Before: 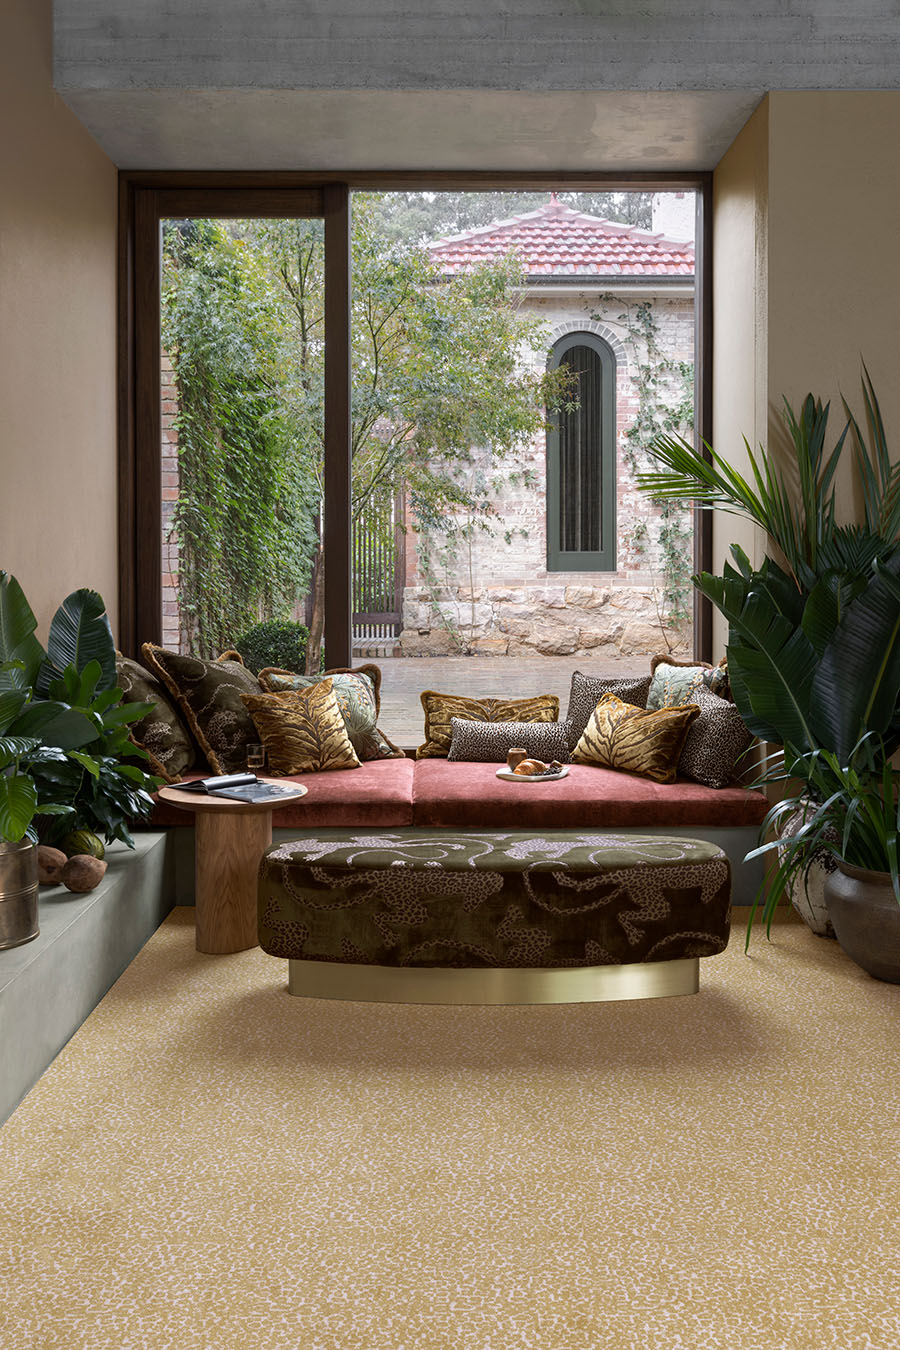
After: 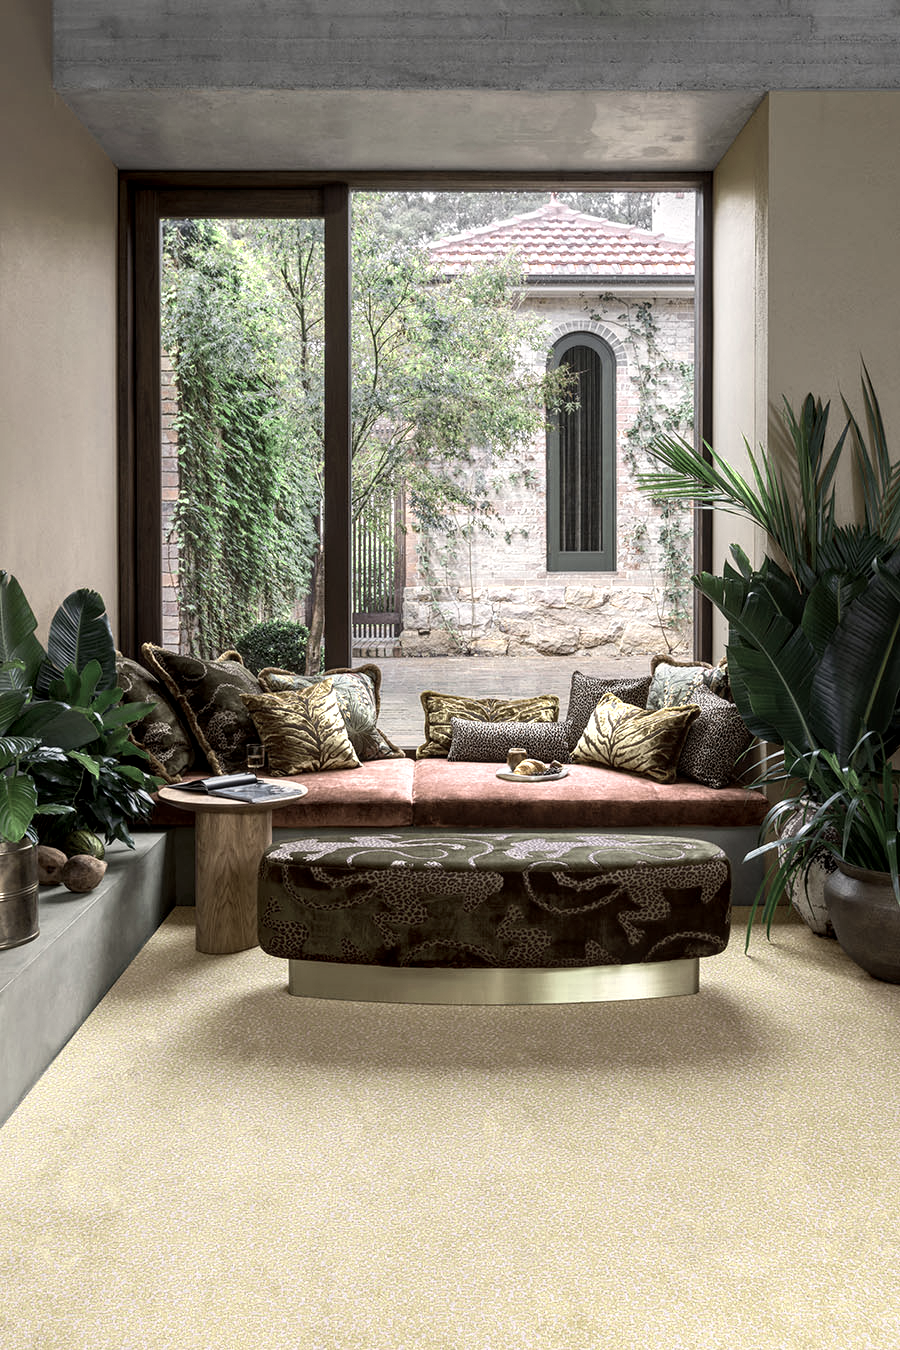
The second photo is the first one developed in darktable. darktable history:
local contrast: on, module defaults
contrast brightness saturation: contrast 0.095, saturation 0.278
color zones: curves: ch0 [(0.25, 0.667) (0.758, 0.368)]; ch1 [(0.215, 0.245) (0.761, 0.373)]; ch2 [(0.247, 0.554) (0.761, 0.436)]
color correction: highlights a* 0.923, highlights b* 2.84, saturation 1.09
